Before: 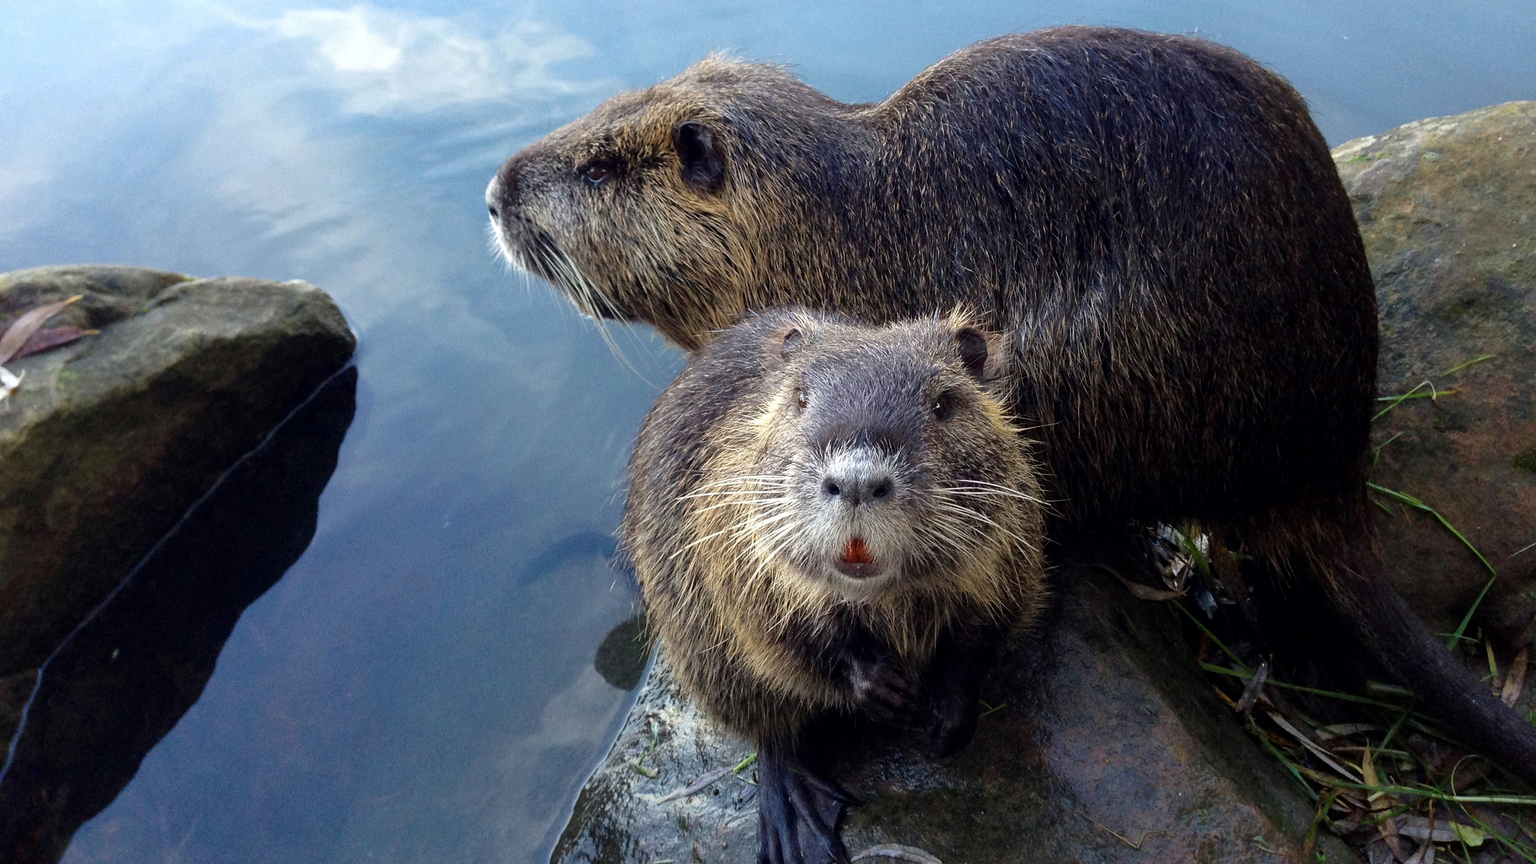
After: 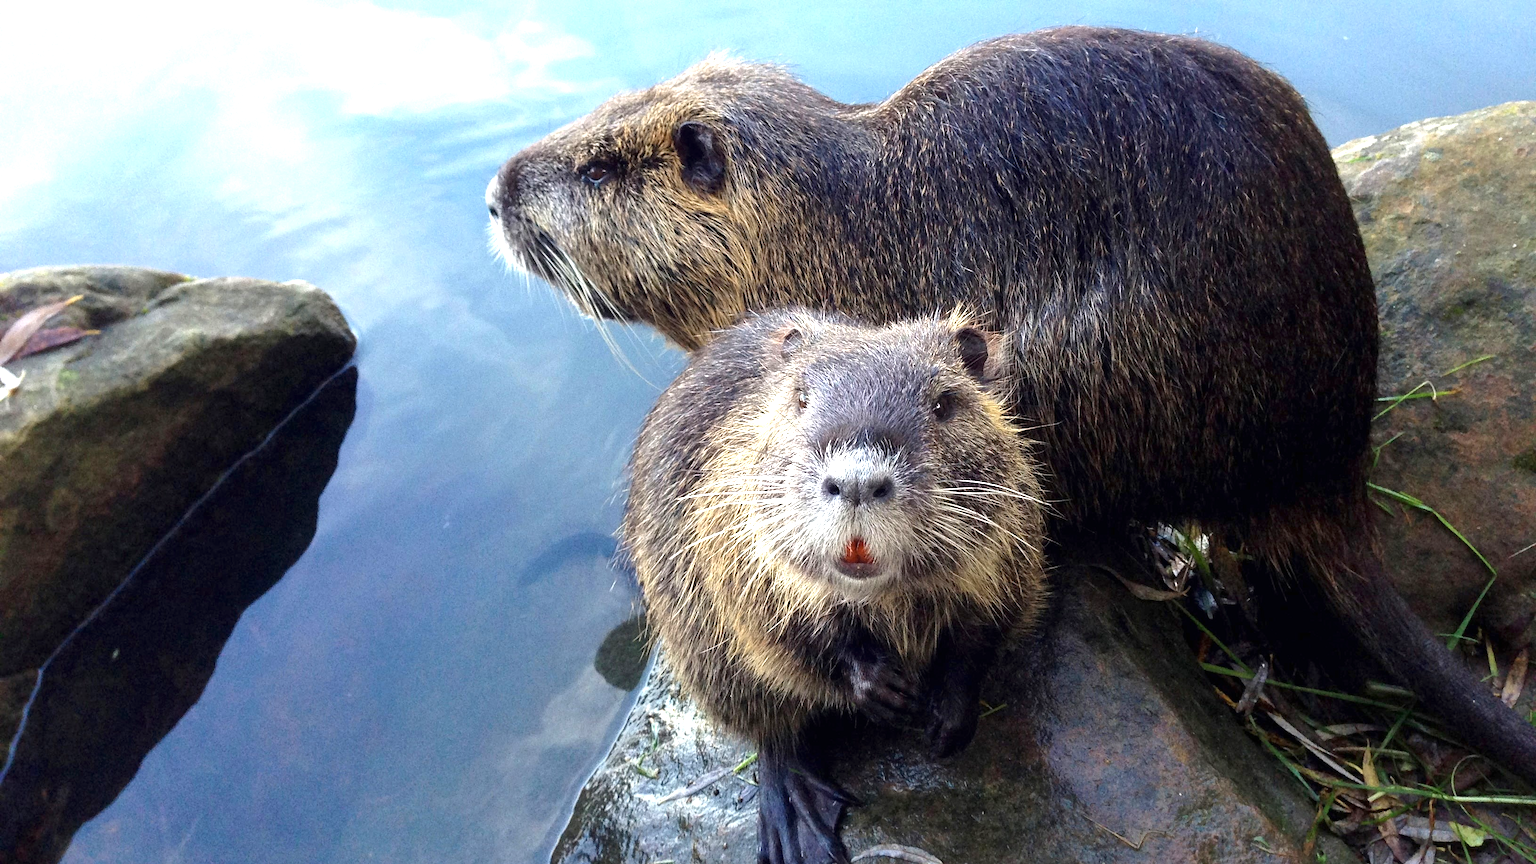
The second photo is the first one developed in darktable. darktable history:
exposure: black level correction 0, exposure 0.947 EV, compensate highlight preservation false
